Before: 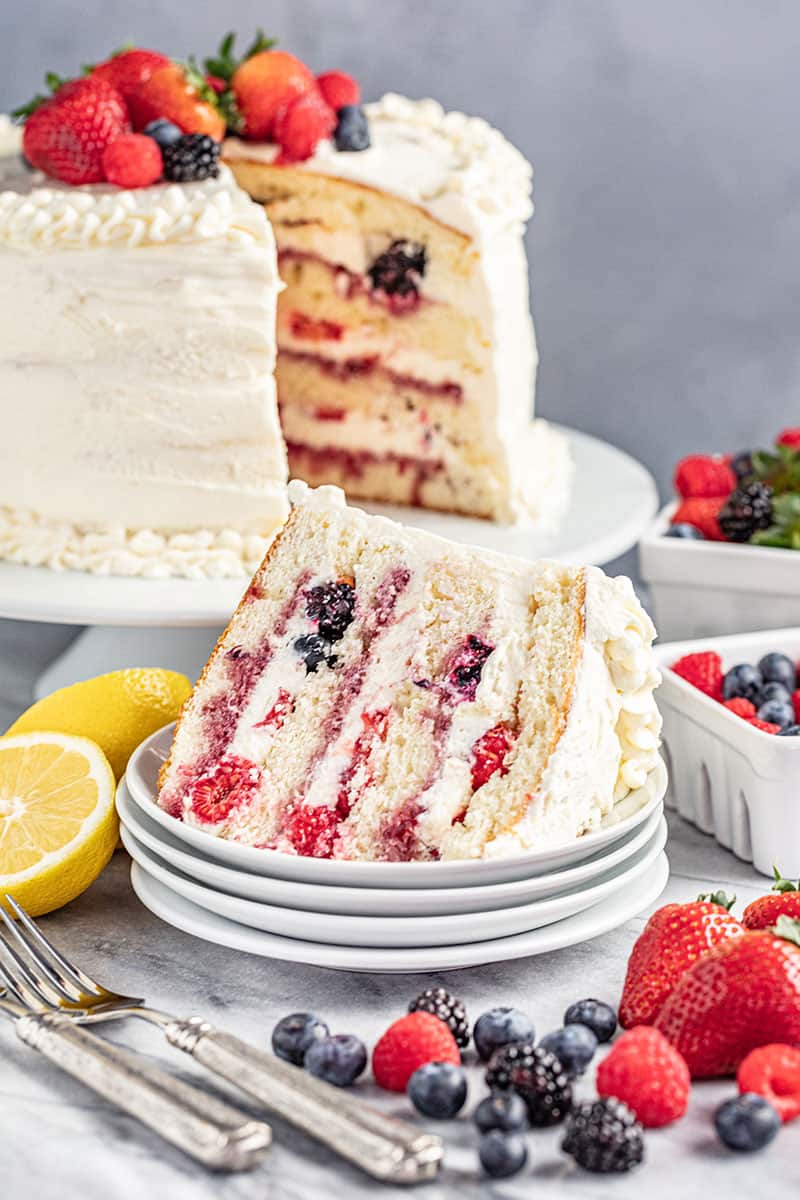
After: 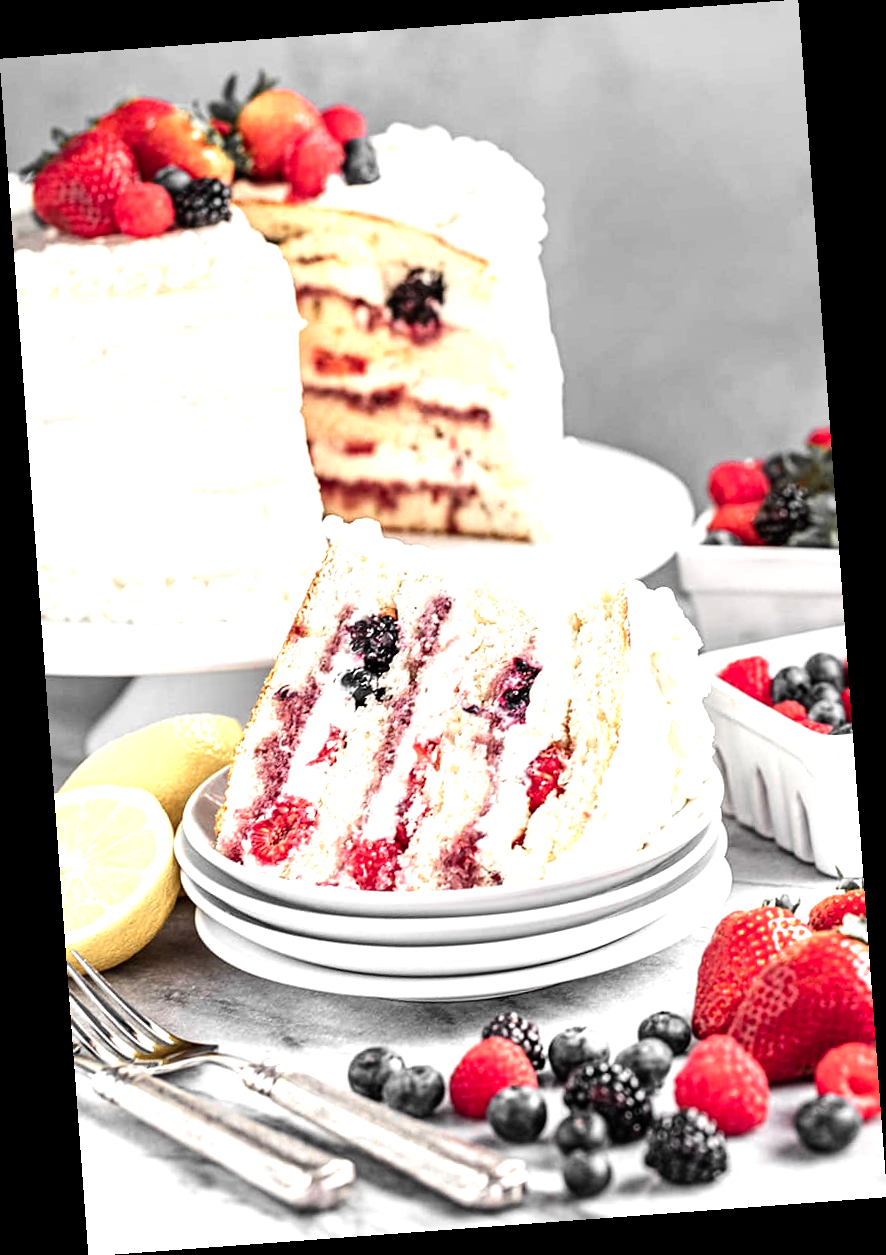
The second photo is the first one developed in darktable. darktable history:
rotate and perspective: rotation -4.25°, automatic cropping off
tone equalizer: -8 EV -0.75 EV, -7 EV -0.7 EV, -6 EV -0.6 EV, -5 EV -0.4 EV, -3 EV 0.4 EV, -2 EV 0.6 EV, -1 EV 0.7 EV, +0 EV 0.75 EV, edges refinement/feathering 500, mask exposure compensation -1.57 EV, preserve details no
white balance: red 1, blue 1
color zones: curves: ch0 [(0, 0.447) (0.184, 0.543) (0.323, 0.476) (0.429, 0.445) (0.571, 0.443) (0.714, 0.451) (0.857, 0.452) (1, 0.447)]; ch1 [(0, 0.464) (0.176, 0.46) (0.287, 0.177) (0.429, 0.002) (0.571, 0) (0.714, 0) (0.857, 0) (1, 0.464)], mix 20%
